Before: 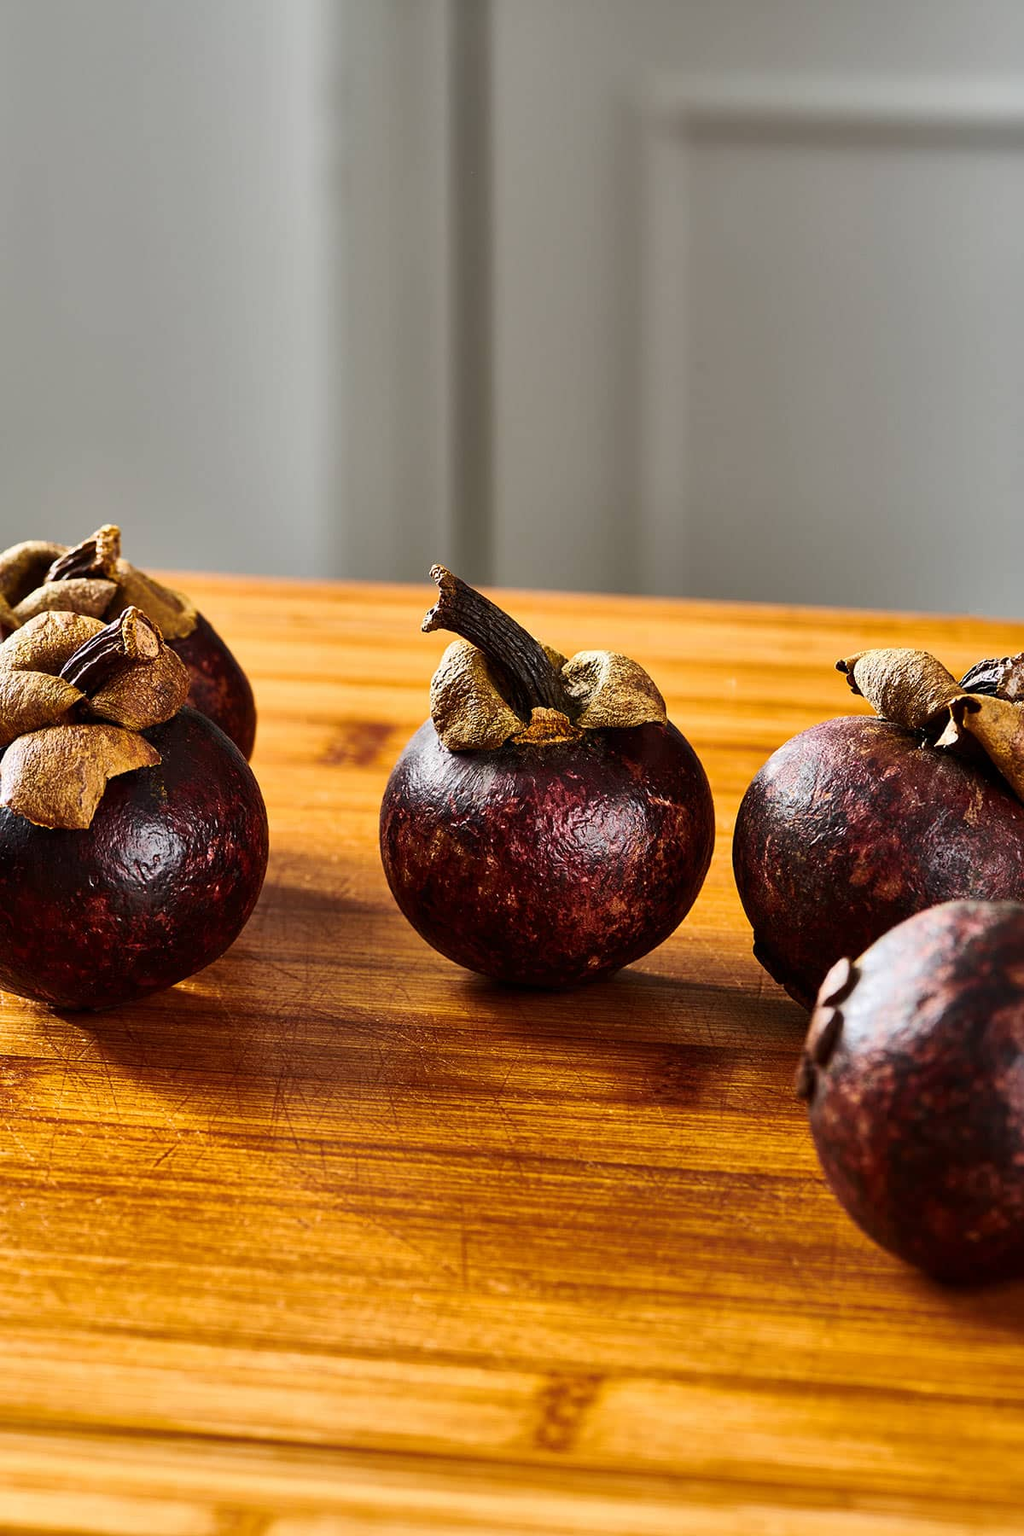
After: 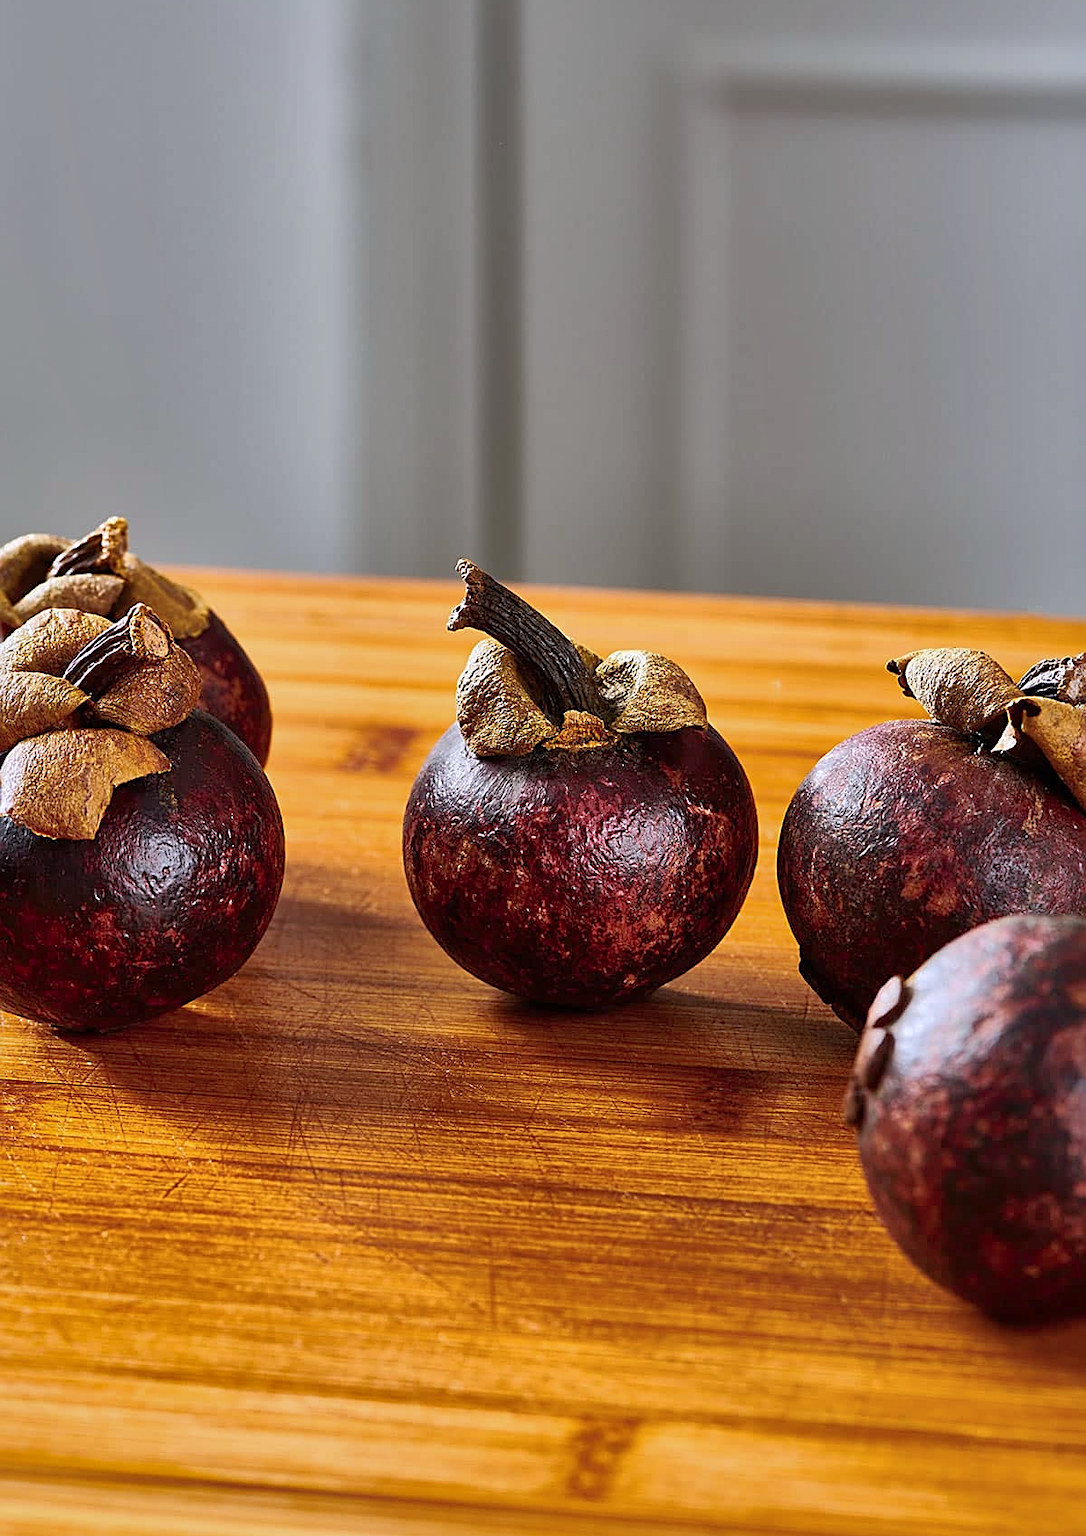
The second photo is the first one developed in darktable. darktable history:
shadows and highlights: on, module defaults
crop and rotate: top 2.447%, bottom 3.232%
color calibration: illuminant as shot in camera, x 0.358, y 0.373, temperature 4628.91 K
sharpen: on, module defaults
